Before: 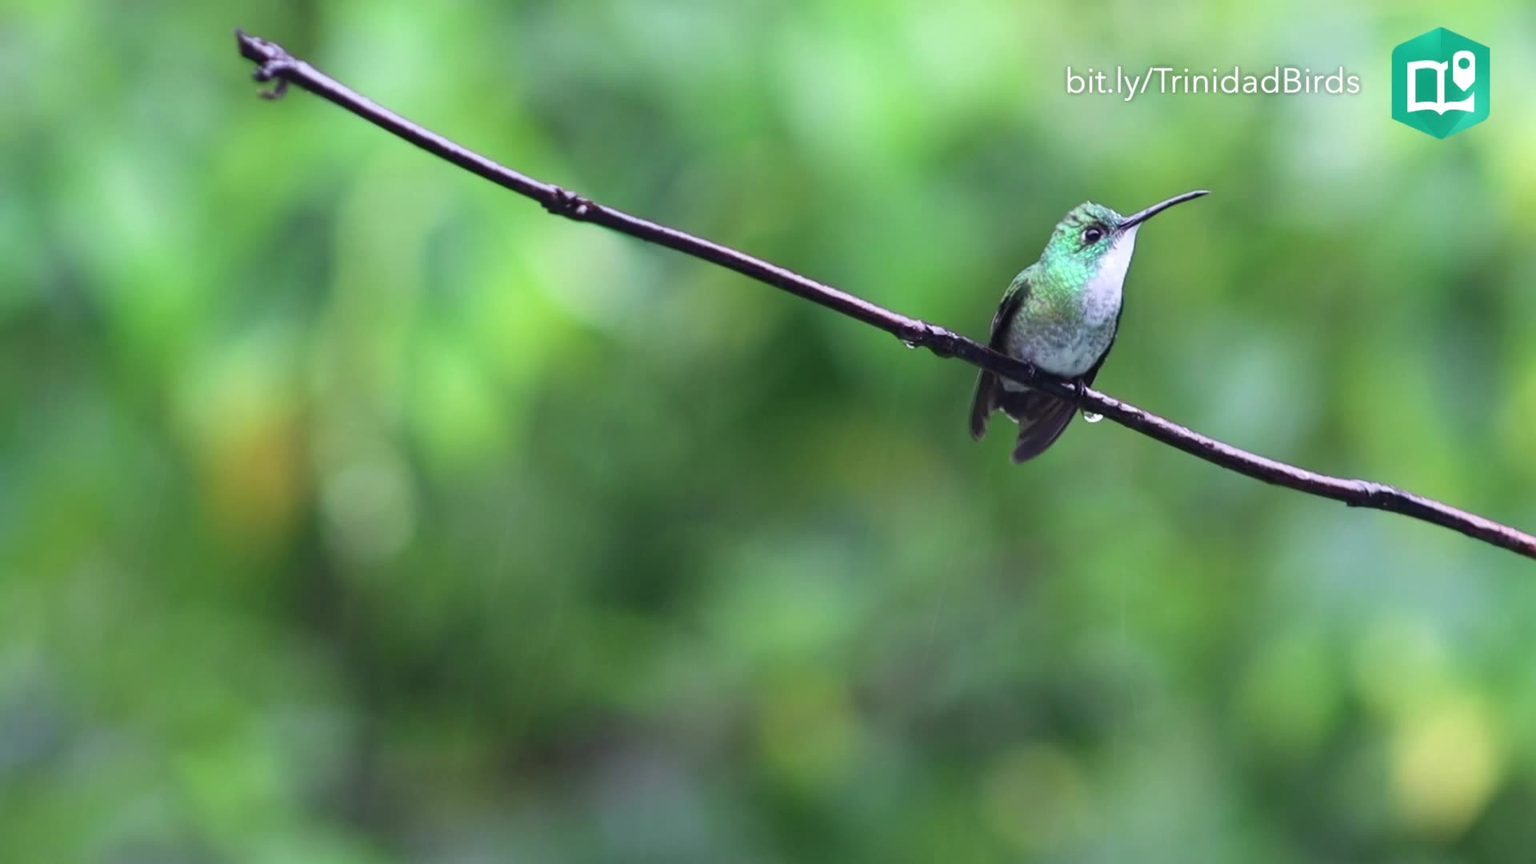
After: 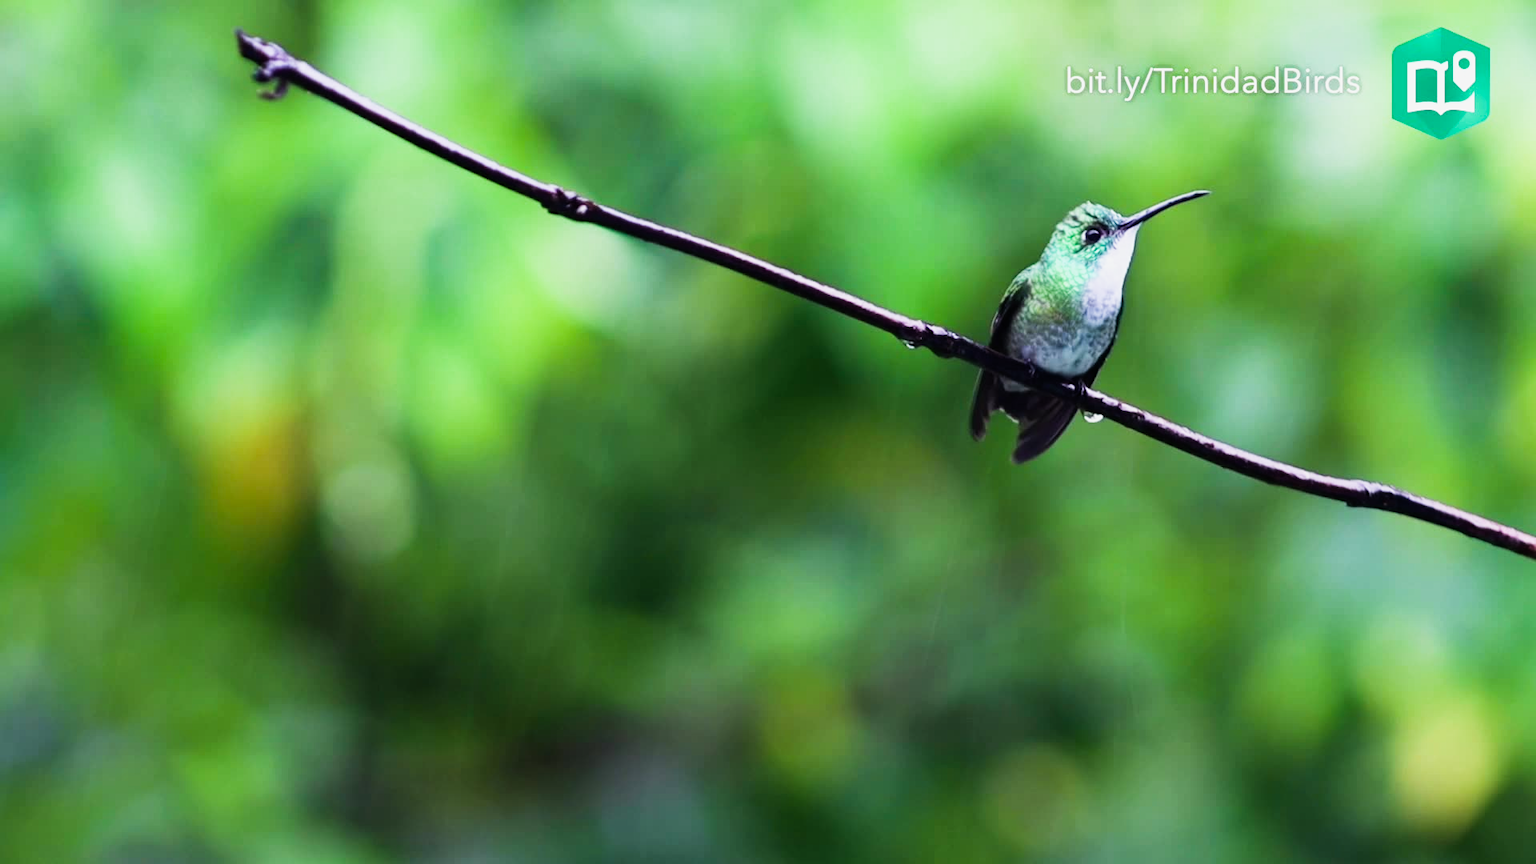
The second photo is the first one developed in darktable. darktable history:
graduated density: rotation -180°, offset 24.95
sigmoid: contrast 1.86, skew 0.35
